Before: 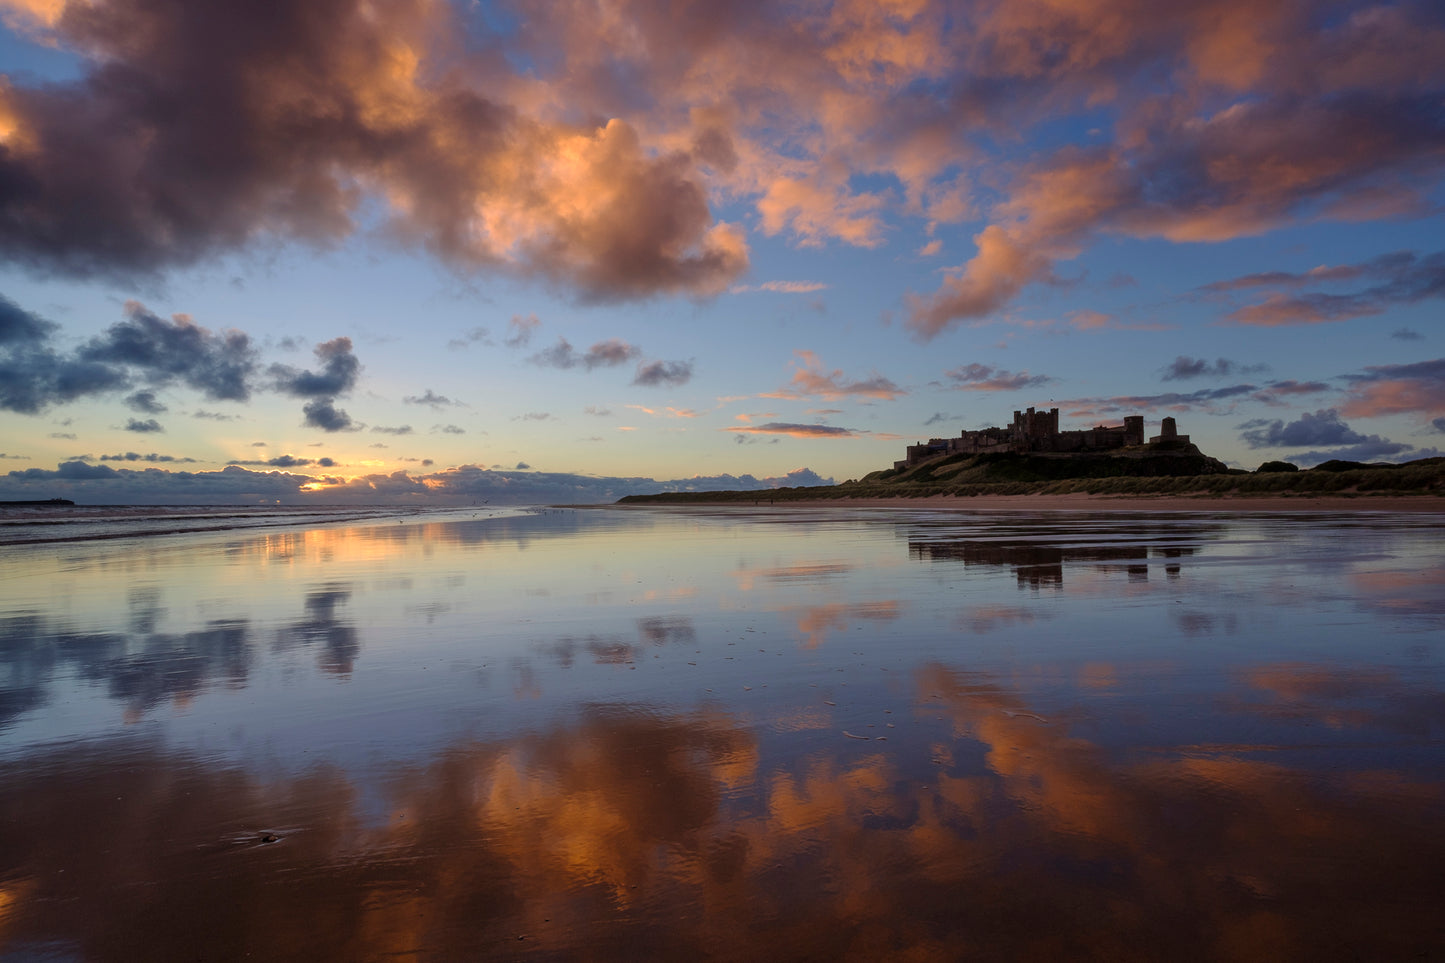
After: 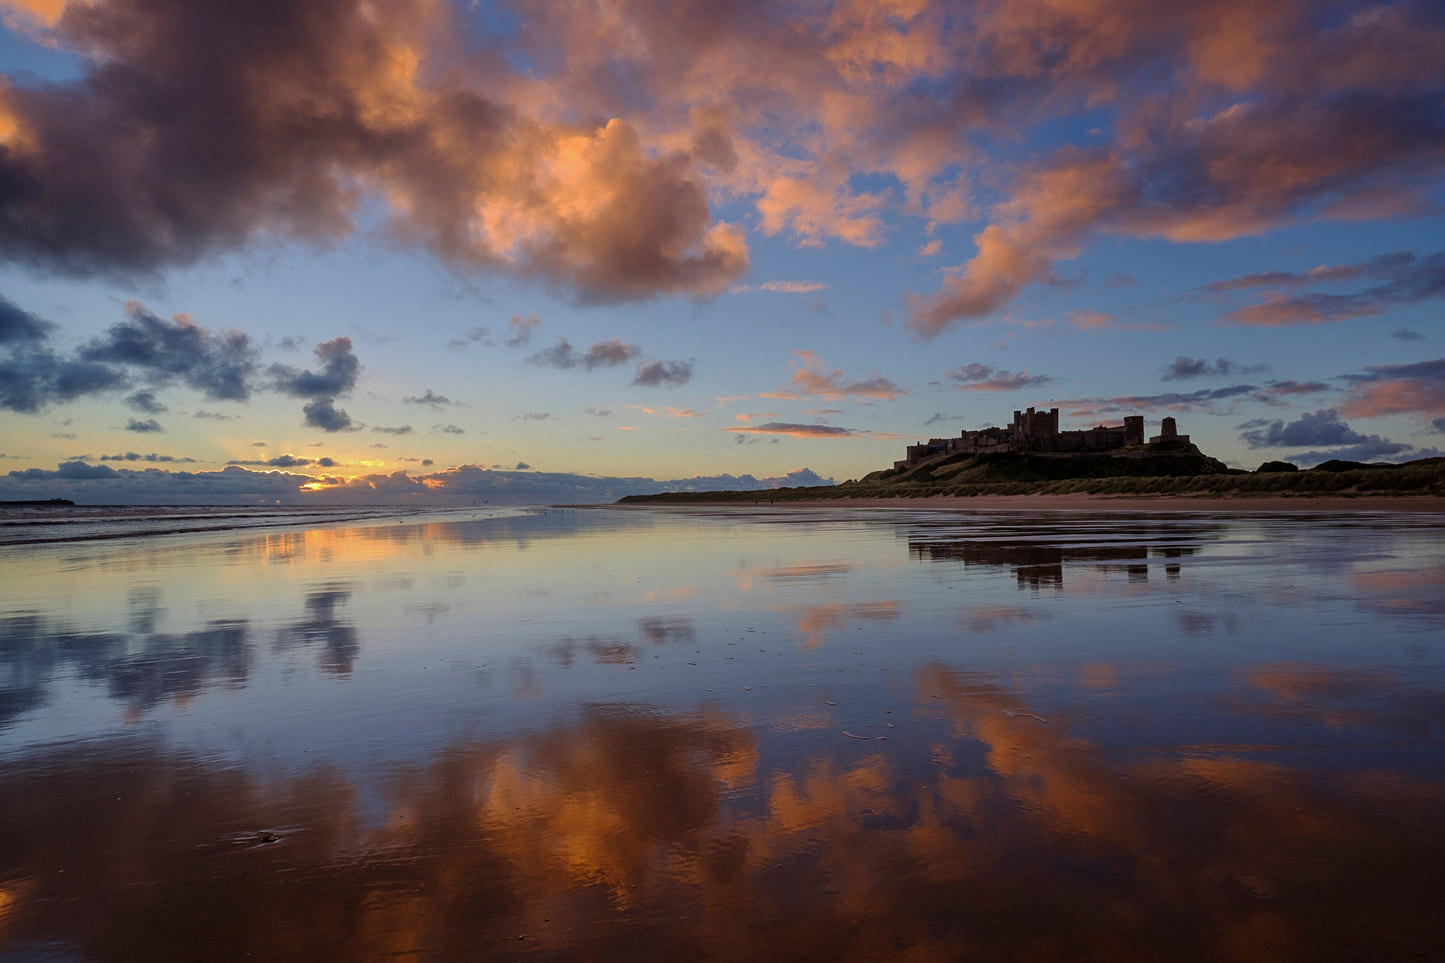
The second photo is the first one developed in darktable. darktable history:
sharpen: amount 0.2
shadows and highlights: shadows -19.91, highlights -73.15
